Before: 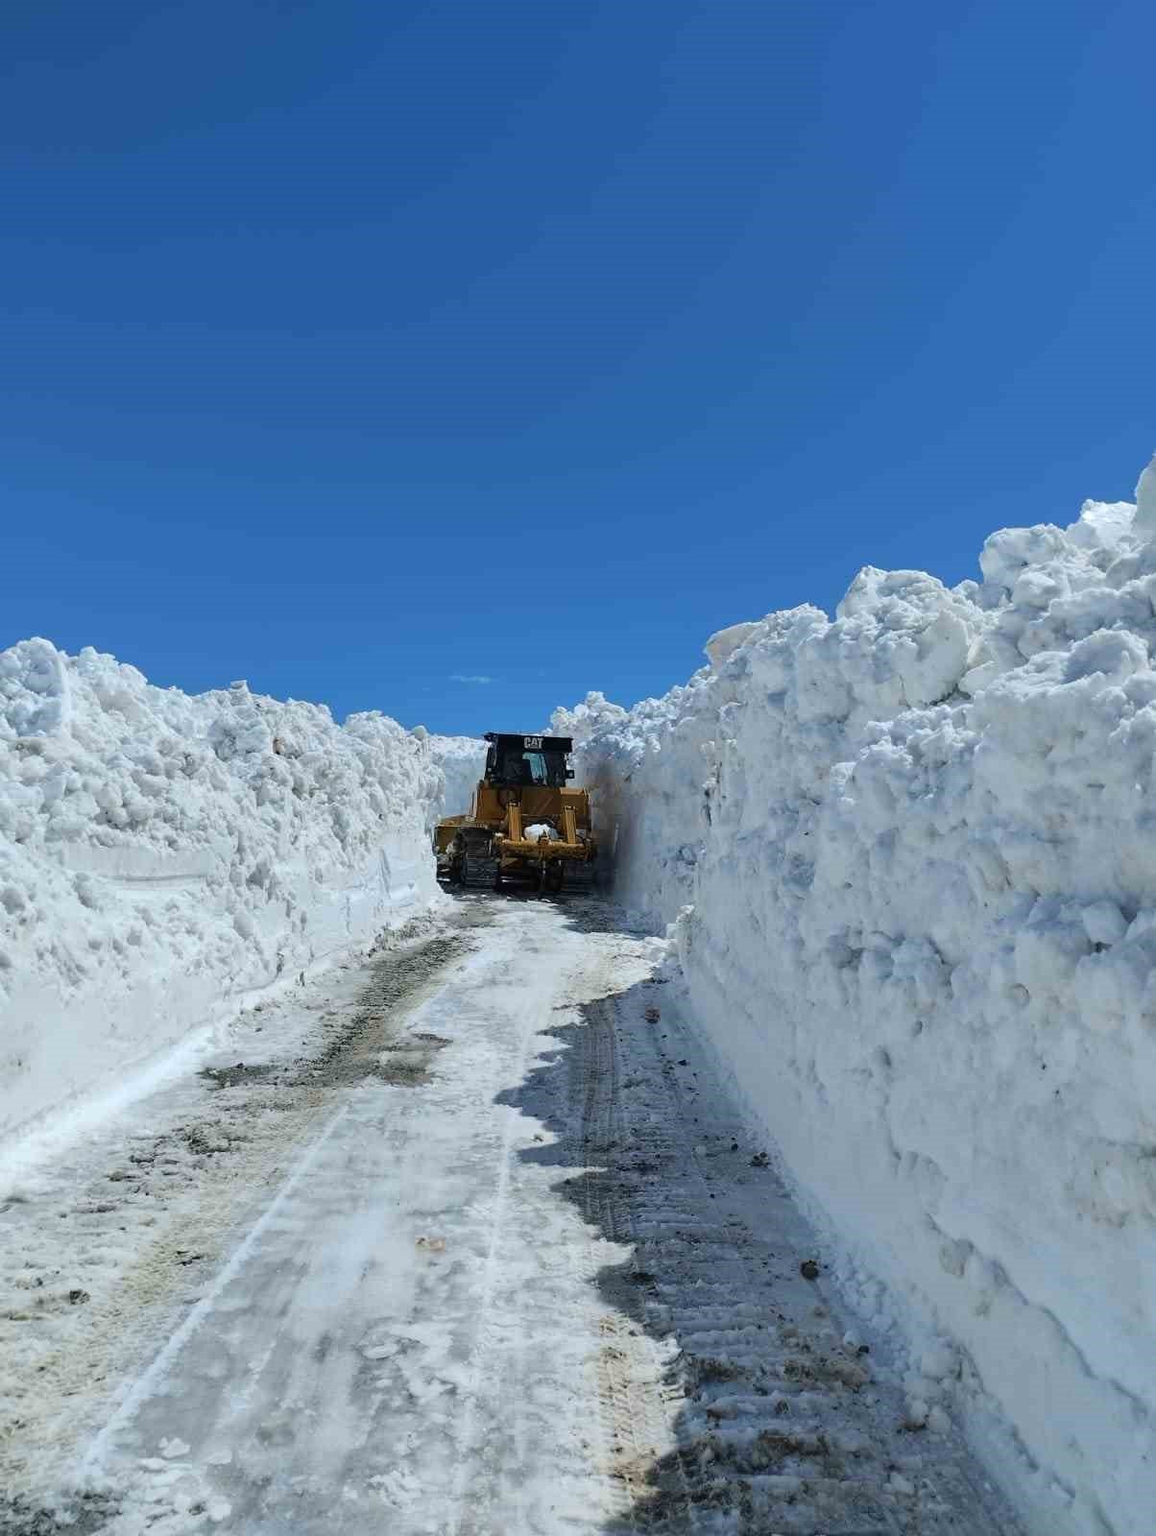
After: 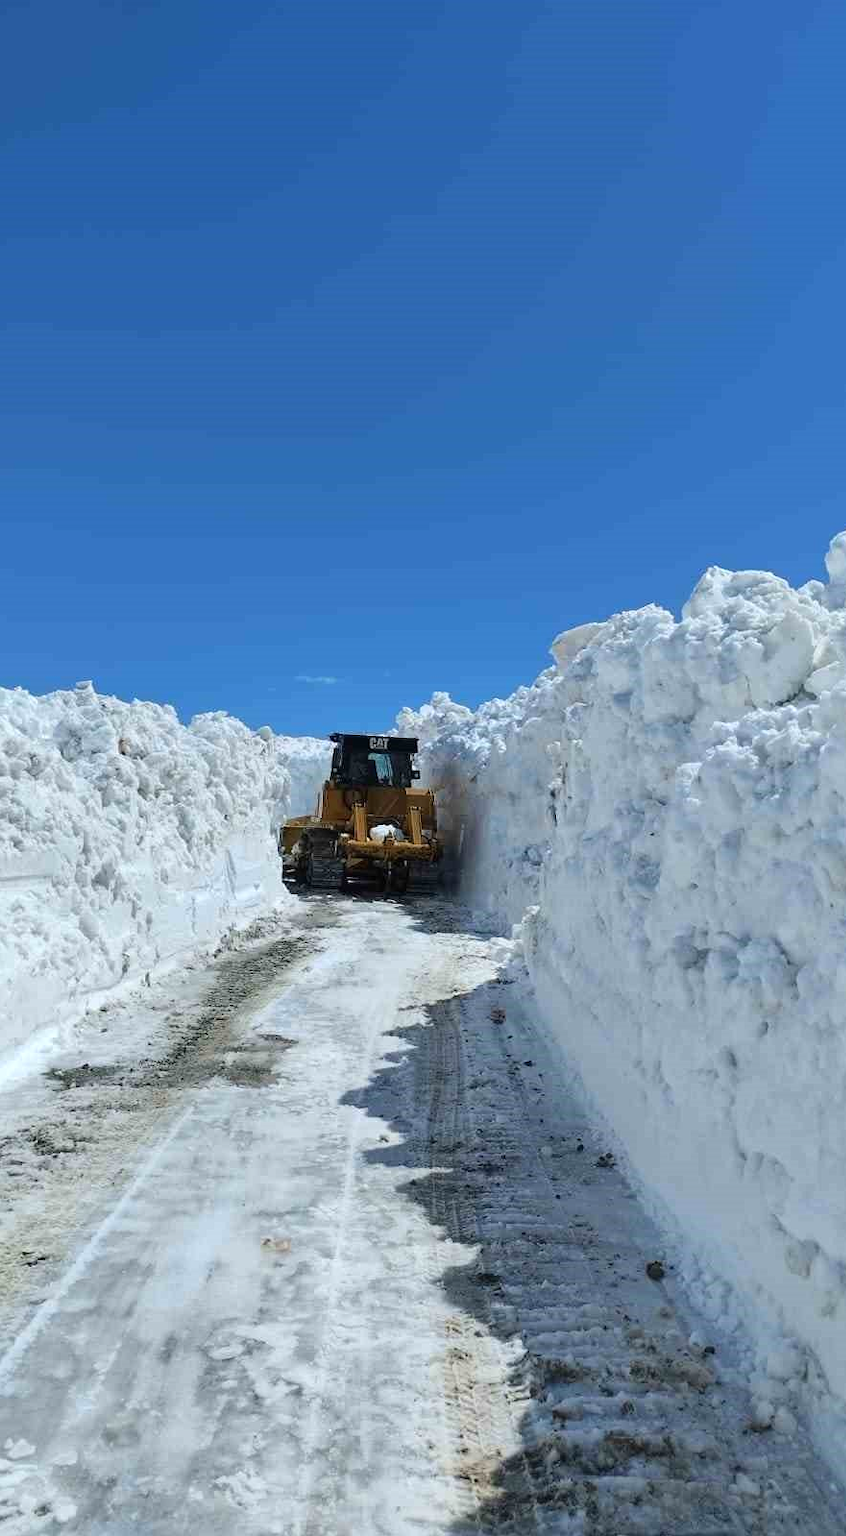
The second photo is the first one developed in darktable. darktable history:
crop: left 13.443%, right 13.31%
exposure: exposure 0.2 EV, compensate highlight preservation false
